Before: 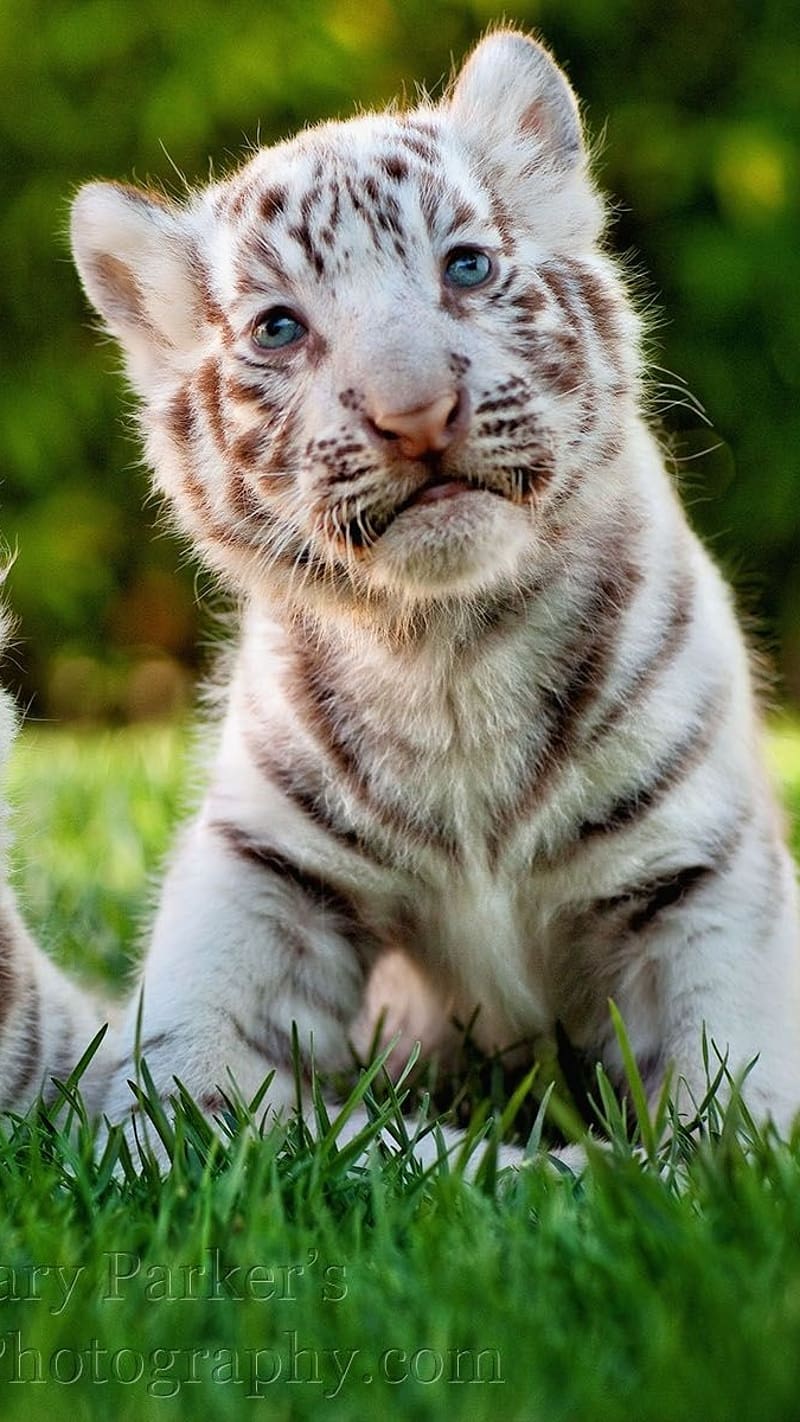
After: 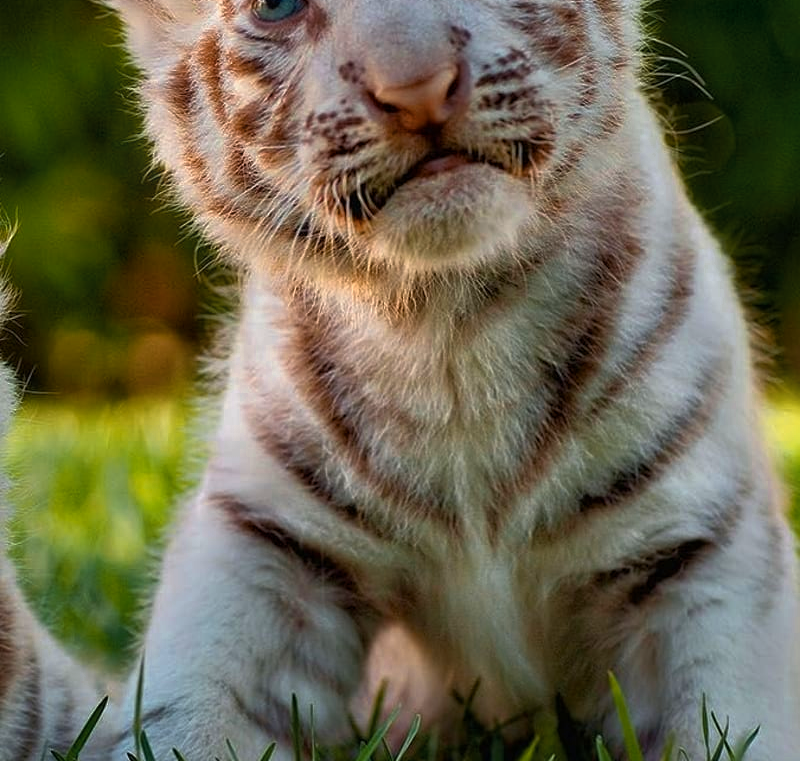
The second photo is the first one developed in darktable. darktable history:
velvia: on, module defaults
tone curve: curves: ch0 [(0, 0) (0.91, 0.76) (0.997, 0.913)], color space Lab, linked channels, preserve colors none
crop and rotate: top 23.043%, bottom 23.437%
tone equalizer: on, module defaults
color zones: curves: ch0 [(0.018, 0.548) (0.197, 0.654) (0.425, 0.447) (0.605, 0.658) (0.732, 0.579)]; ch1 [(0.105, 0.531) (0.224, 0.531) (0.386, 0.39) (0.618, 0.456) (0.732, 0.456) (0.956, 0.421)]; ch2 [(0.039, 0.583) (0.215, 0.465) (0.399, 0.544) (0.465, 0.548) (0.614, 0.447) (0.724, 0.43) (0.882, 0.623) (0.956, 0.632)]
color balance rgb: linear chroma grading › global chroma 15%, perceptual saturation grading › global saturation 30%
bloom: size 5%, threshold 95%, strength 15%
